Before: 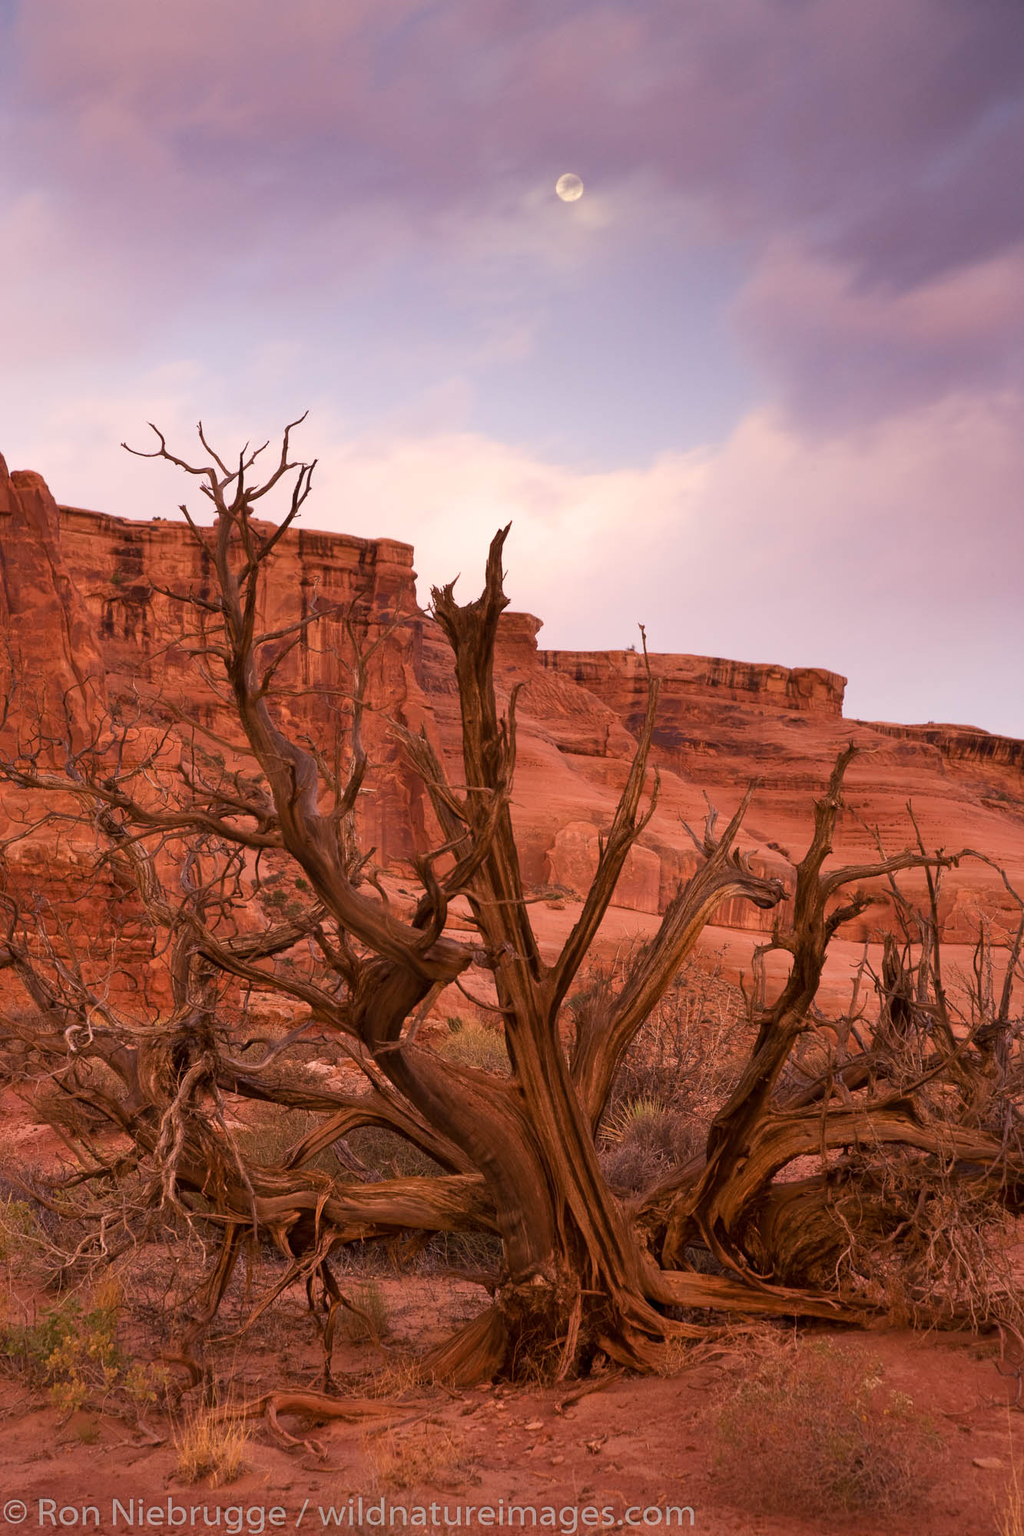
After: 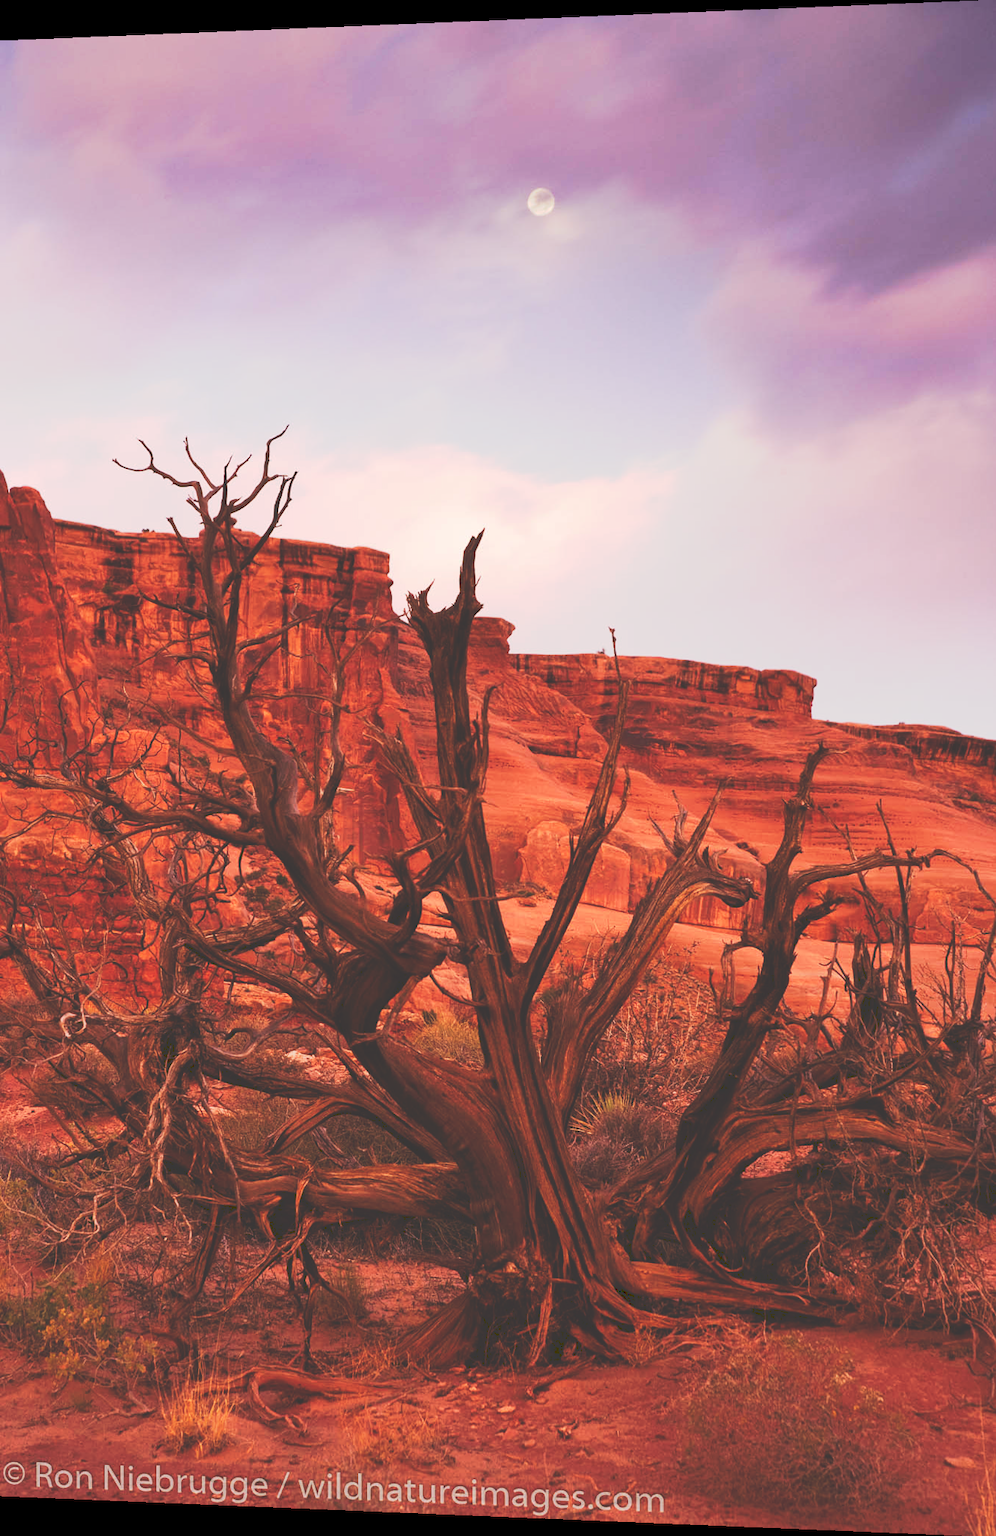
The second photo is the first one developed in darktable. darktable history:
tone curve: curves: ch0 [(0, 0) (0.003, 0.231) (0.011, 0.231) (0.025, 0.231) (0.044, 0.231) (0.069, 0.235) (0.1, 0.24) (0.136, 0.246) (0.177, 0.256) (0.224, 0.279) (0.277, 0.313) (0.335, 0.354) (0.399, 0.428) (0.468, 0.514) (0.543, 0.61) (0.623, 0.728) (0.709, 0.808) (0.801, 0.873) (0.898, 0.909) (1, 1)], preserve colors none
rotate and perspective: lens shift (horizontal) -0.055, automatic cropping off
